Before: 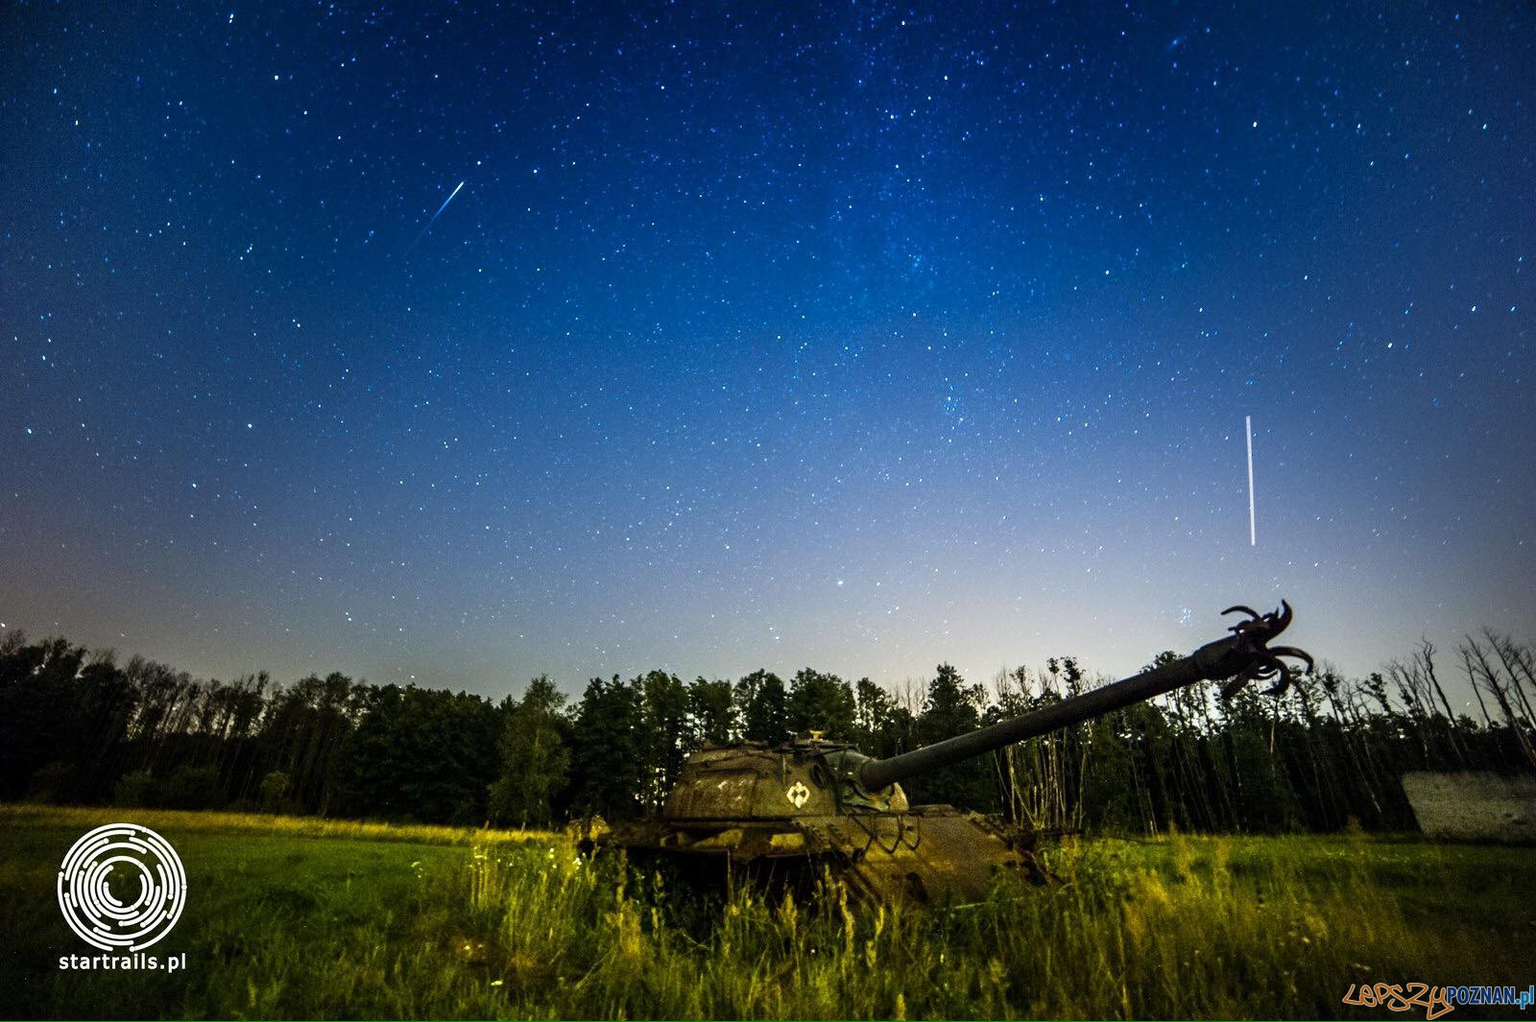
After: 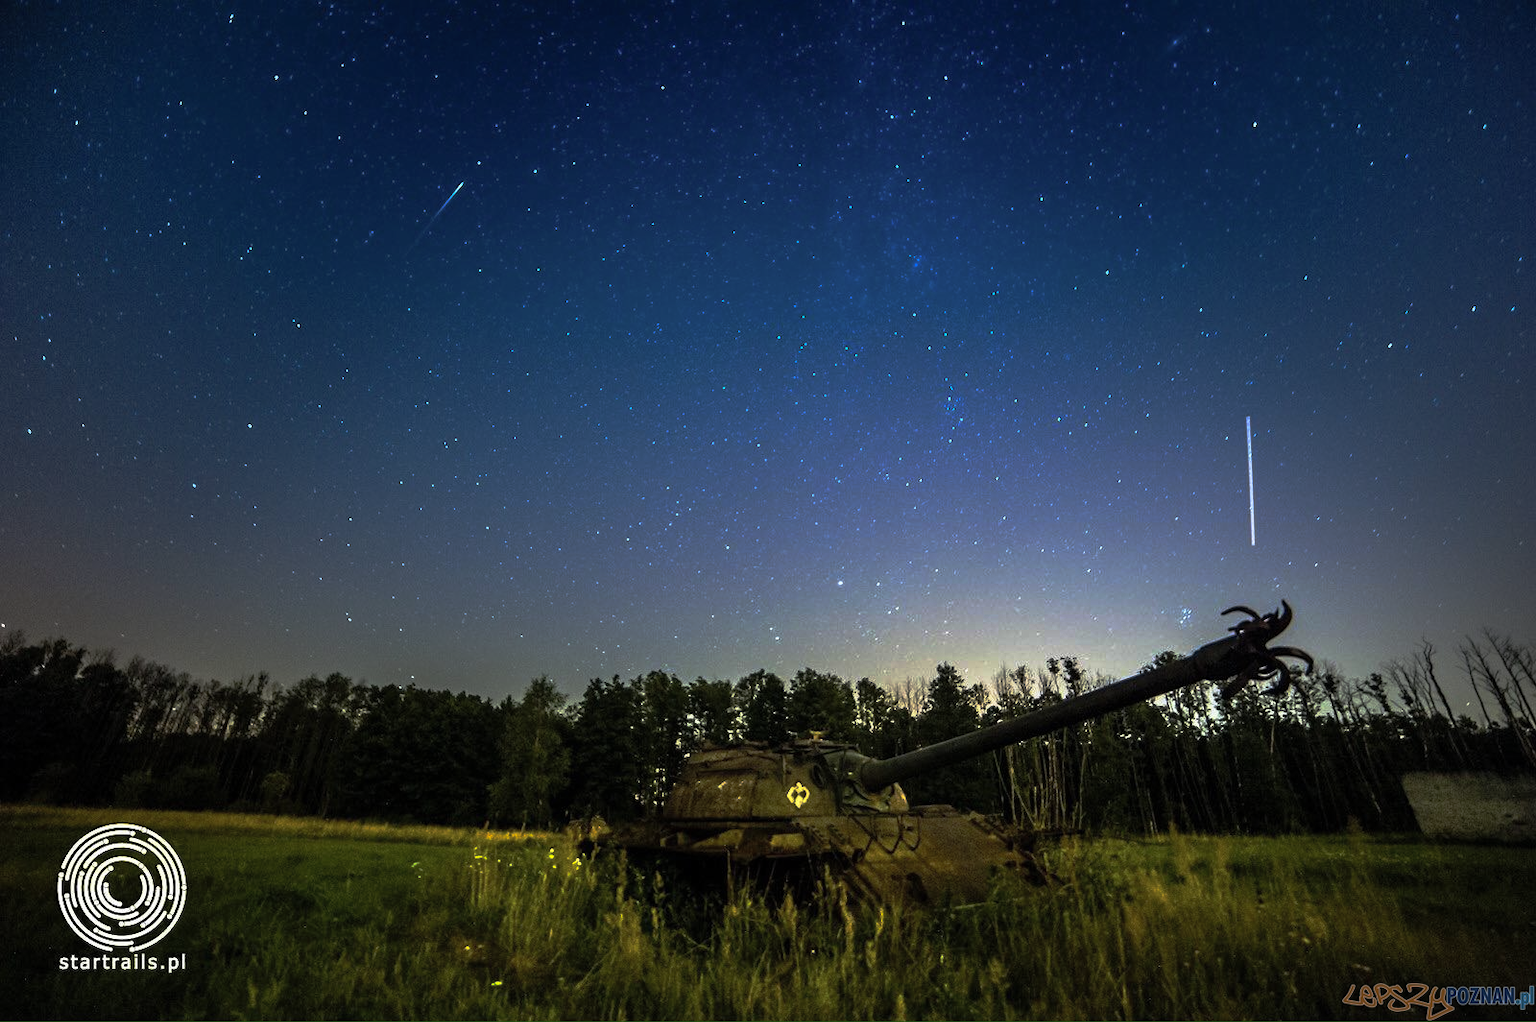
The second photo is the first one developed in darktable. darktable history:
contrast brightness saturation: contrast 0.048, brightness 0.064, saturation 0.014
base curve: curves: ch0 [(0, 0) (0.564, 0.291) (0.802, 0.731) (1, 1)], preserve colors none
